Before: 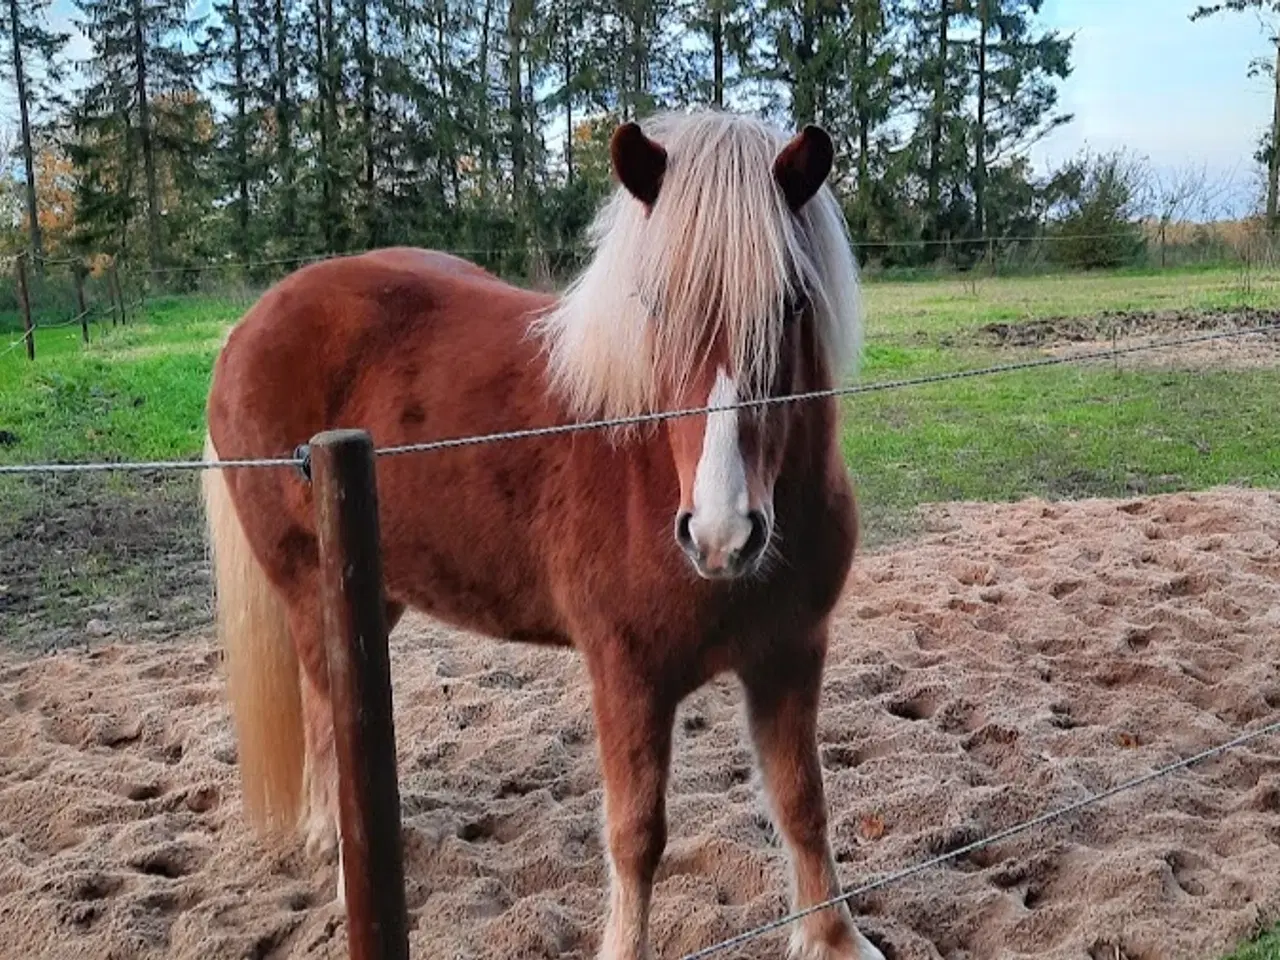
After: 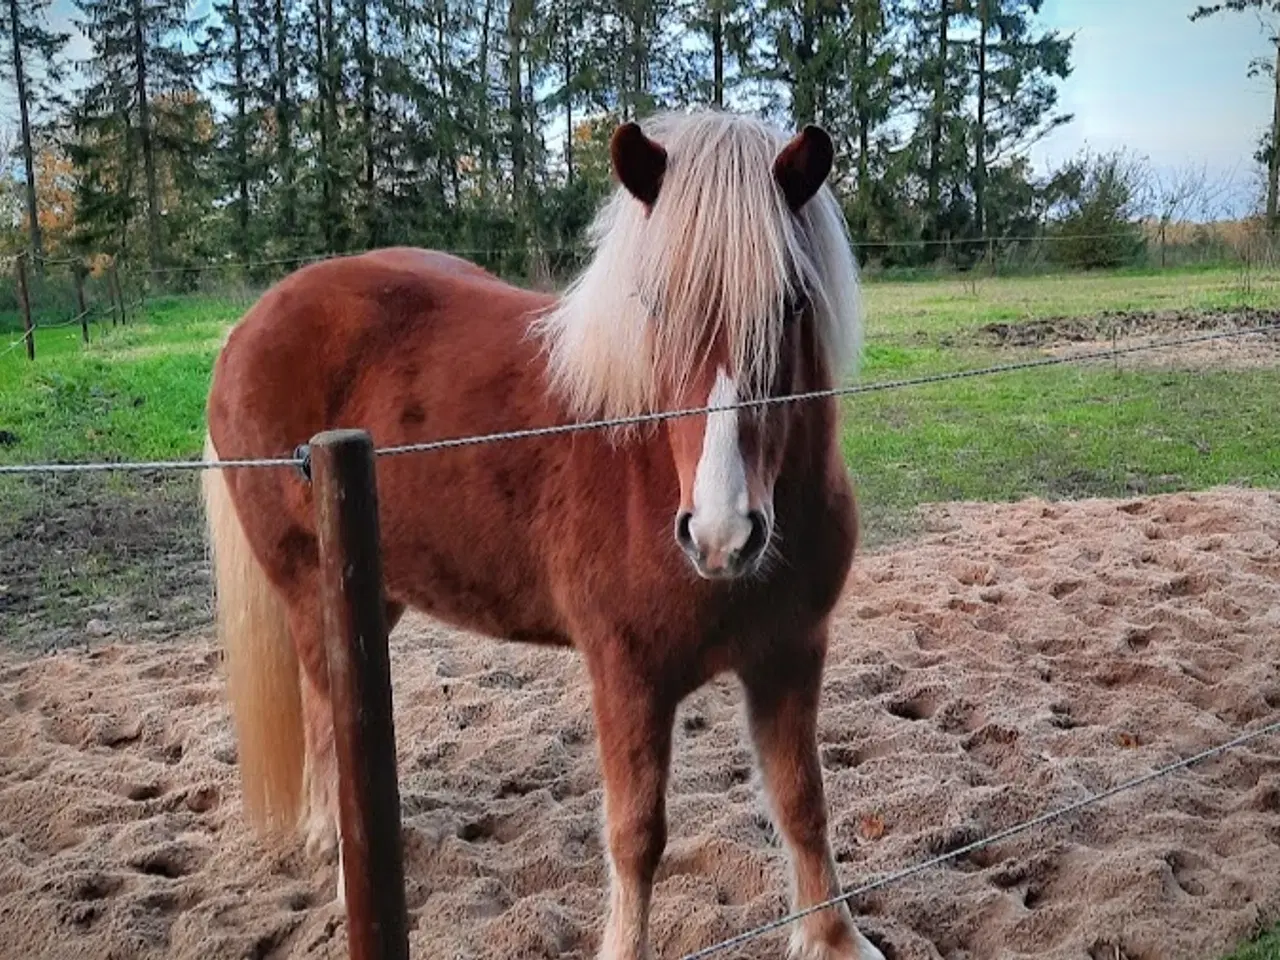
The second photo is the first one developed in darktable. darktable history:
shadows and highlights: shadows 20.55, highlights -20.99, soften with gaussian
vignetting: fall-off start 97.23%, saturation -0.024, center (-0.033, -0.042), width/height ratio 1.179, unbound false
